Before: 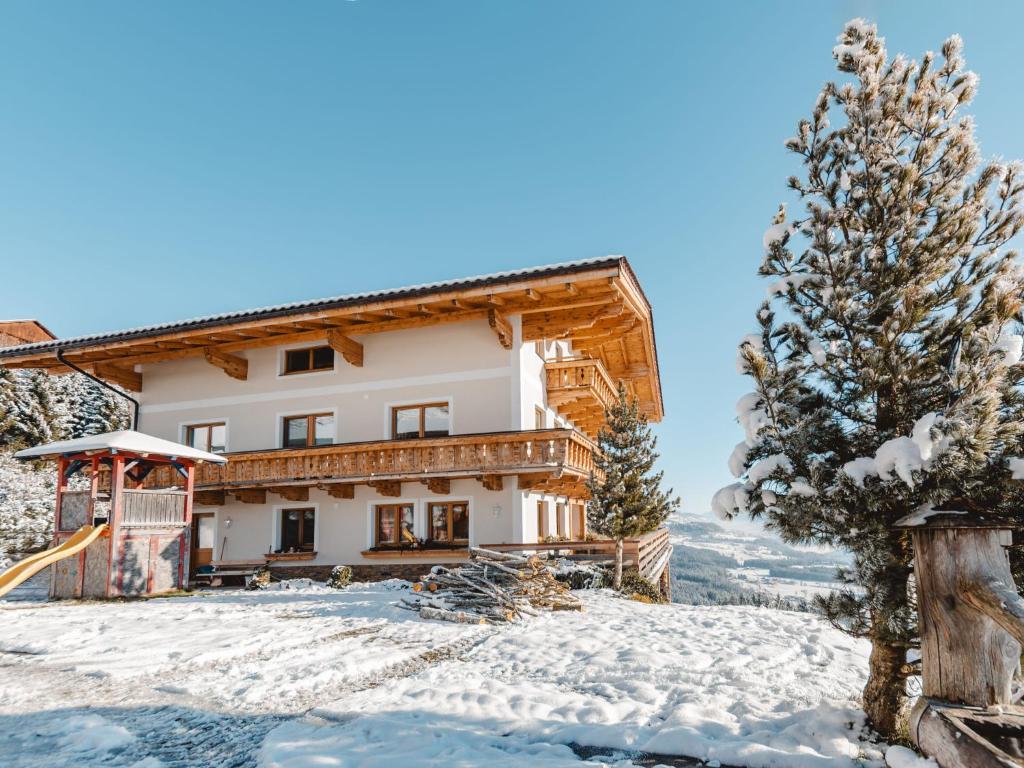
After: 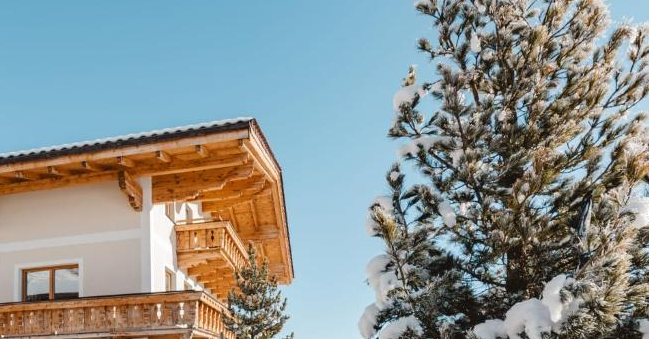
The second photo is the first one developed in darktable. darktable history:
crop: left 36.201%, top 17.981%, right 0.364%, bottom 37.868%
